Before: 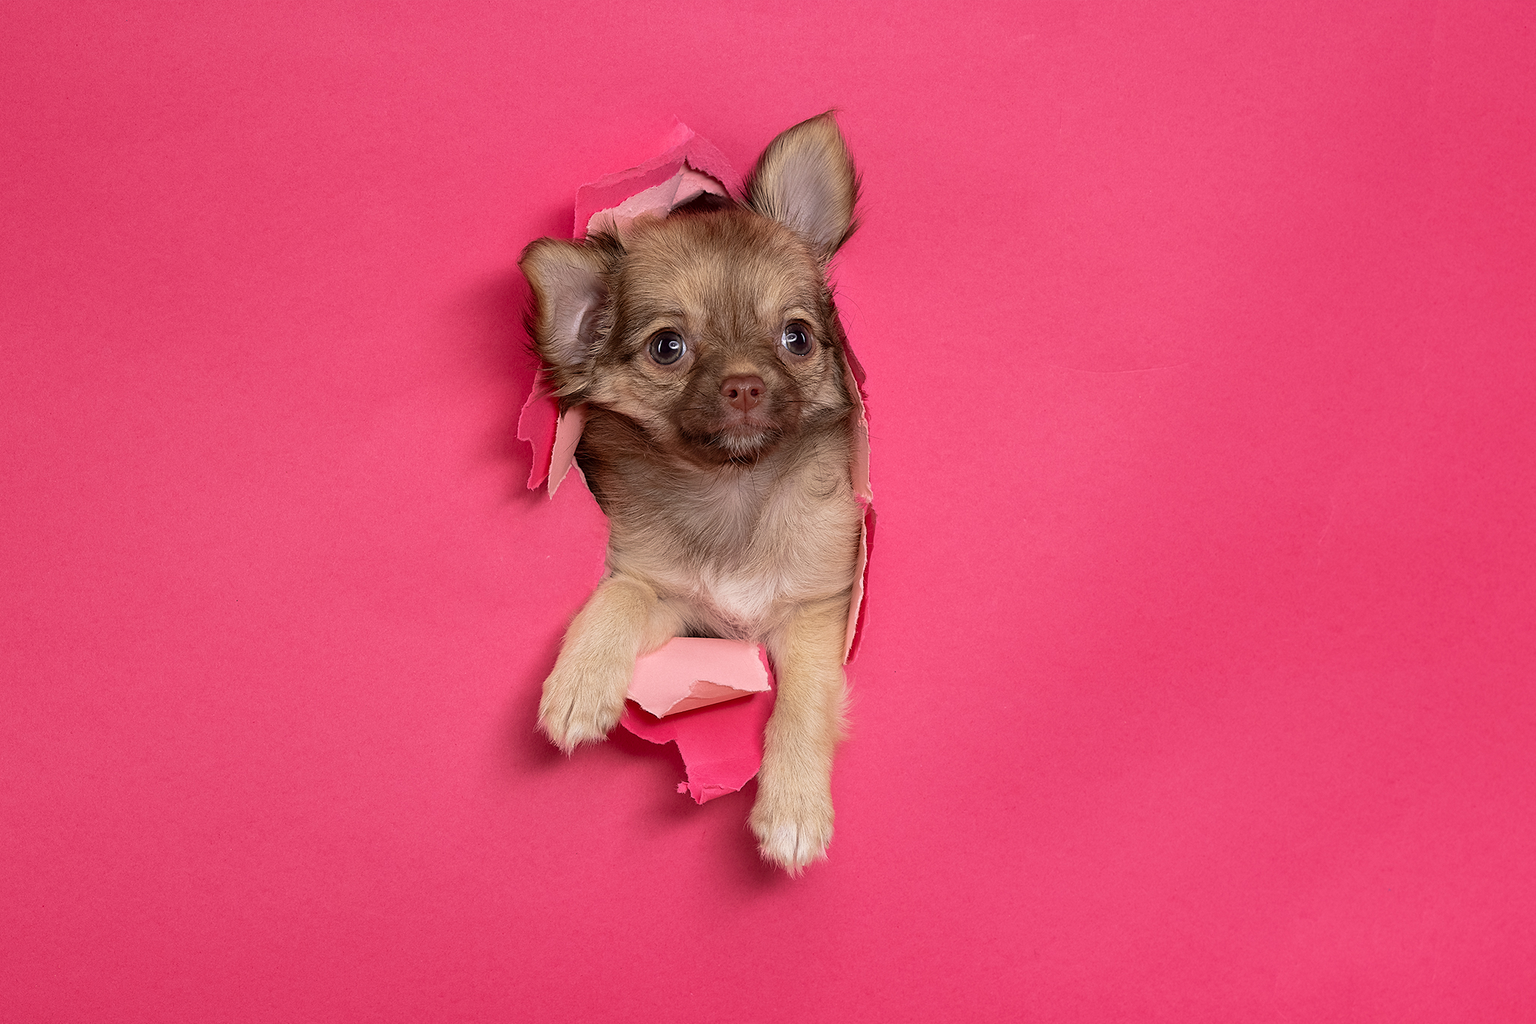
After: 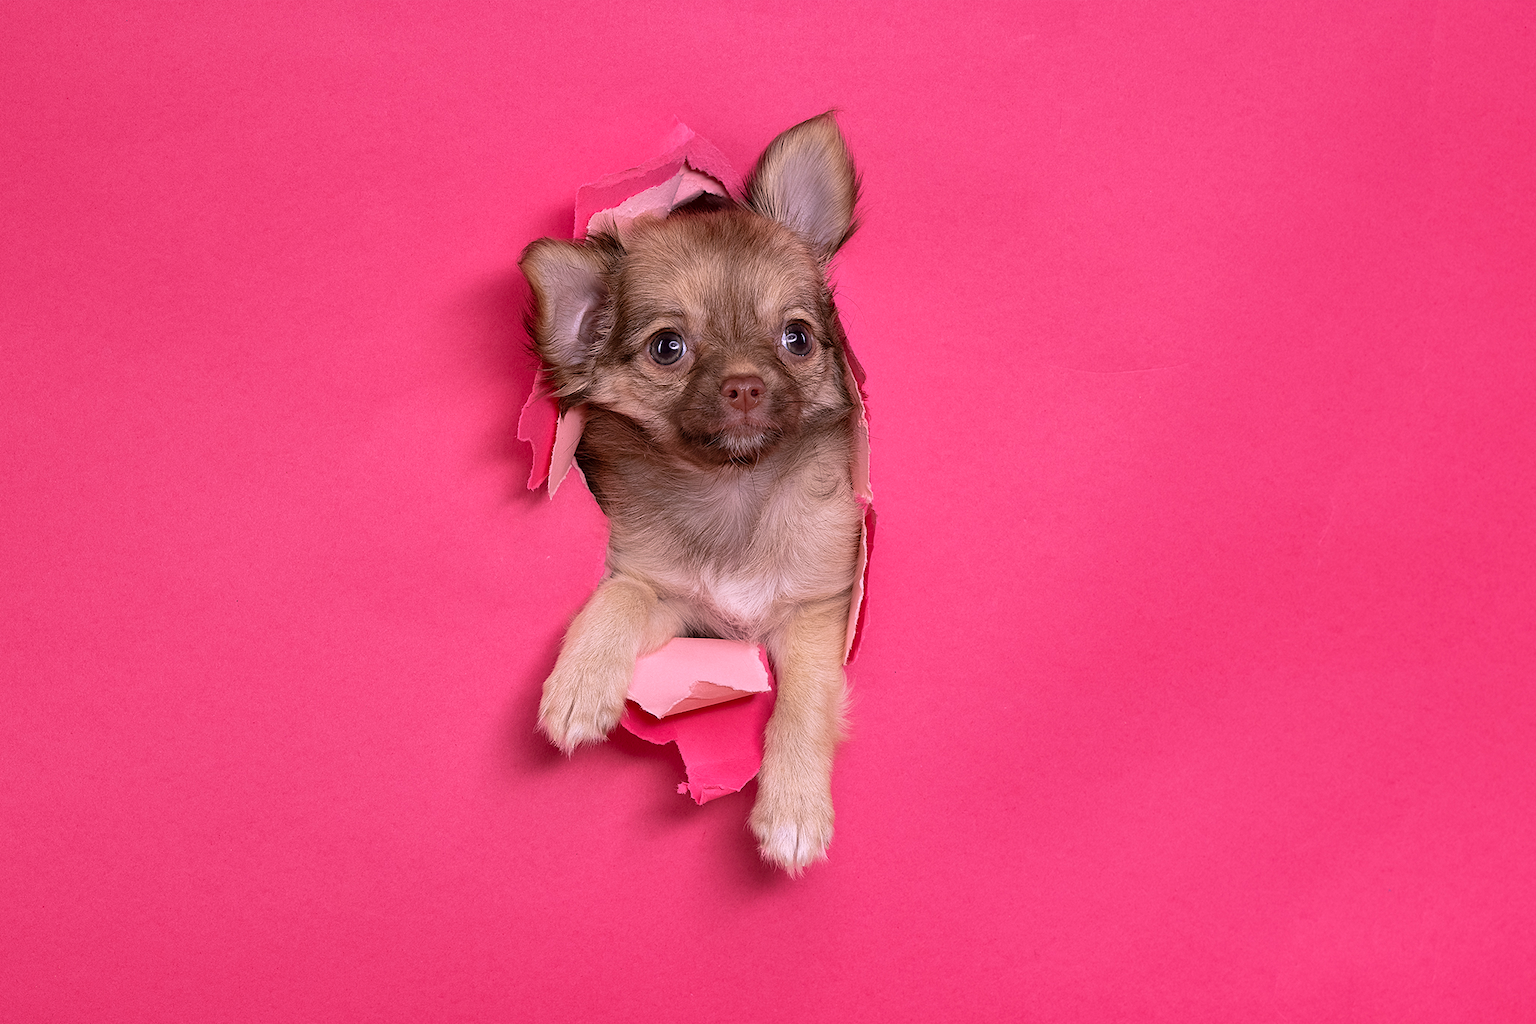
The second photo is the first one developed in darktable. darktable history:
white balance: red 1.066, blue 1.119
shadows and highlights: soften with gaussian
